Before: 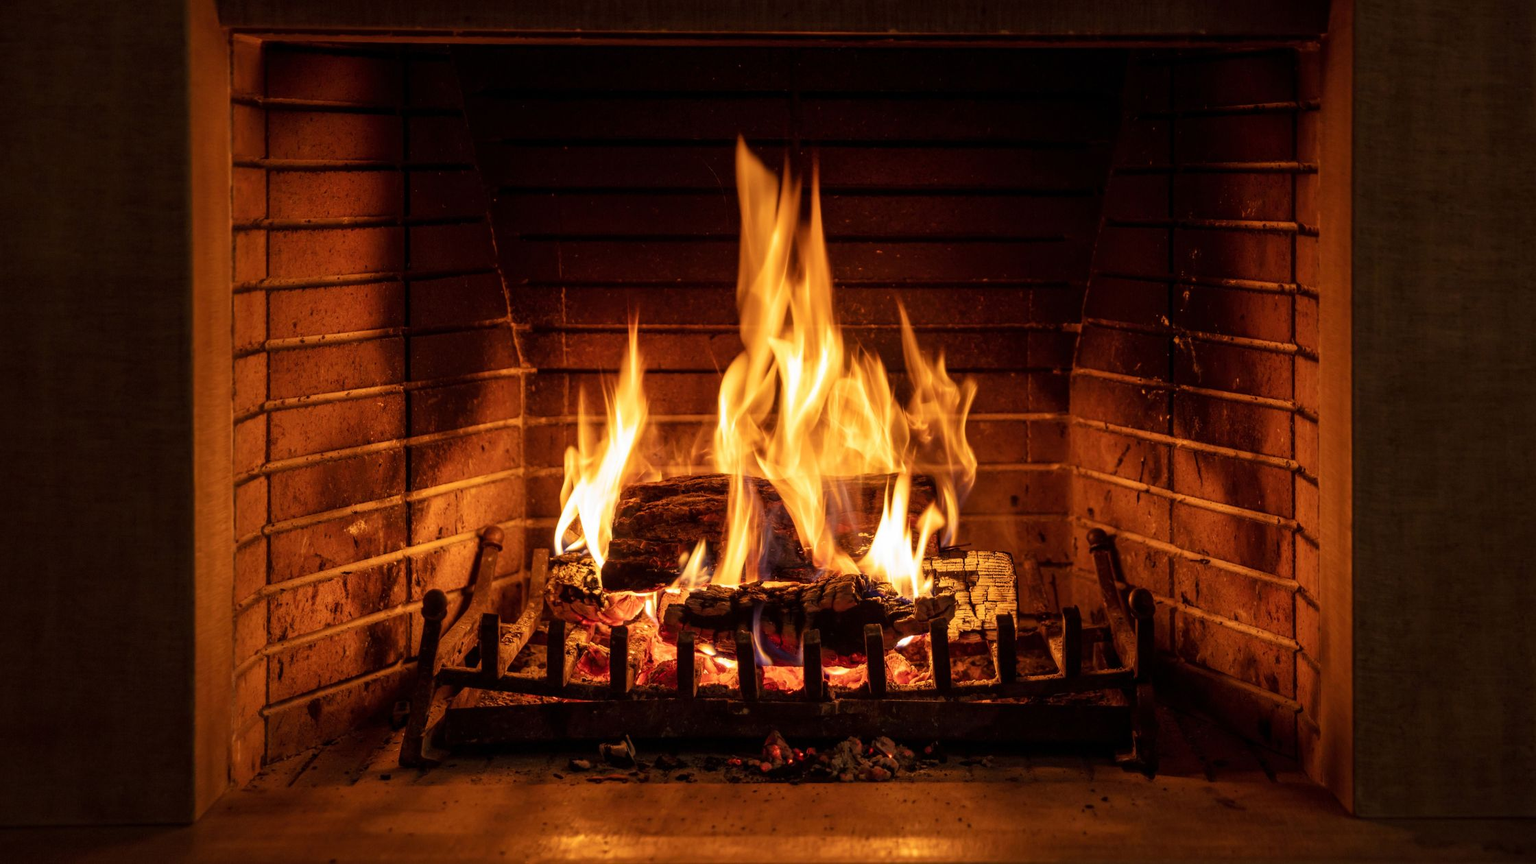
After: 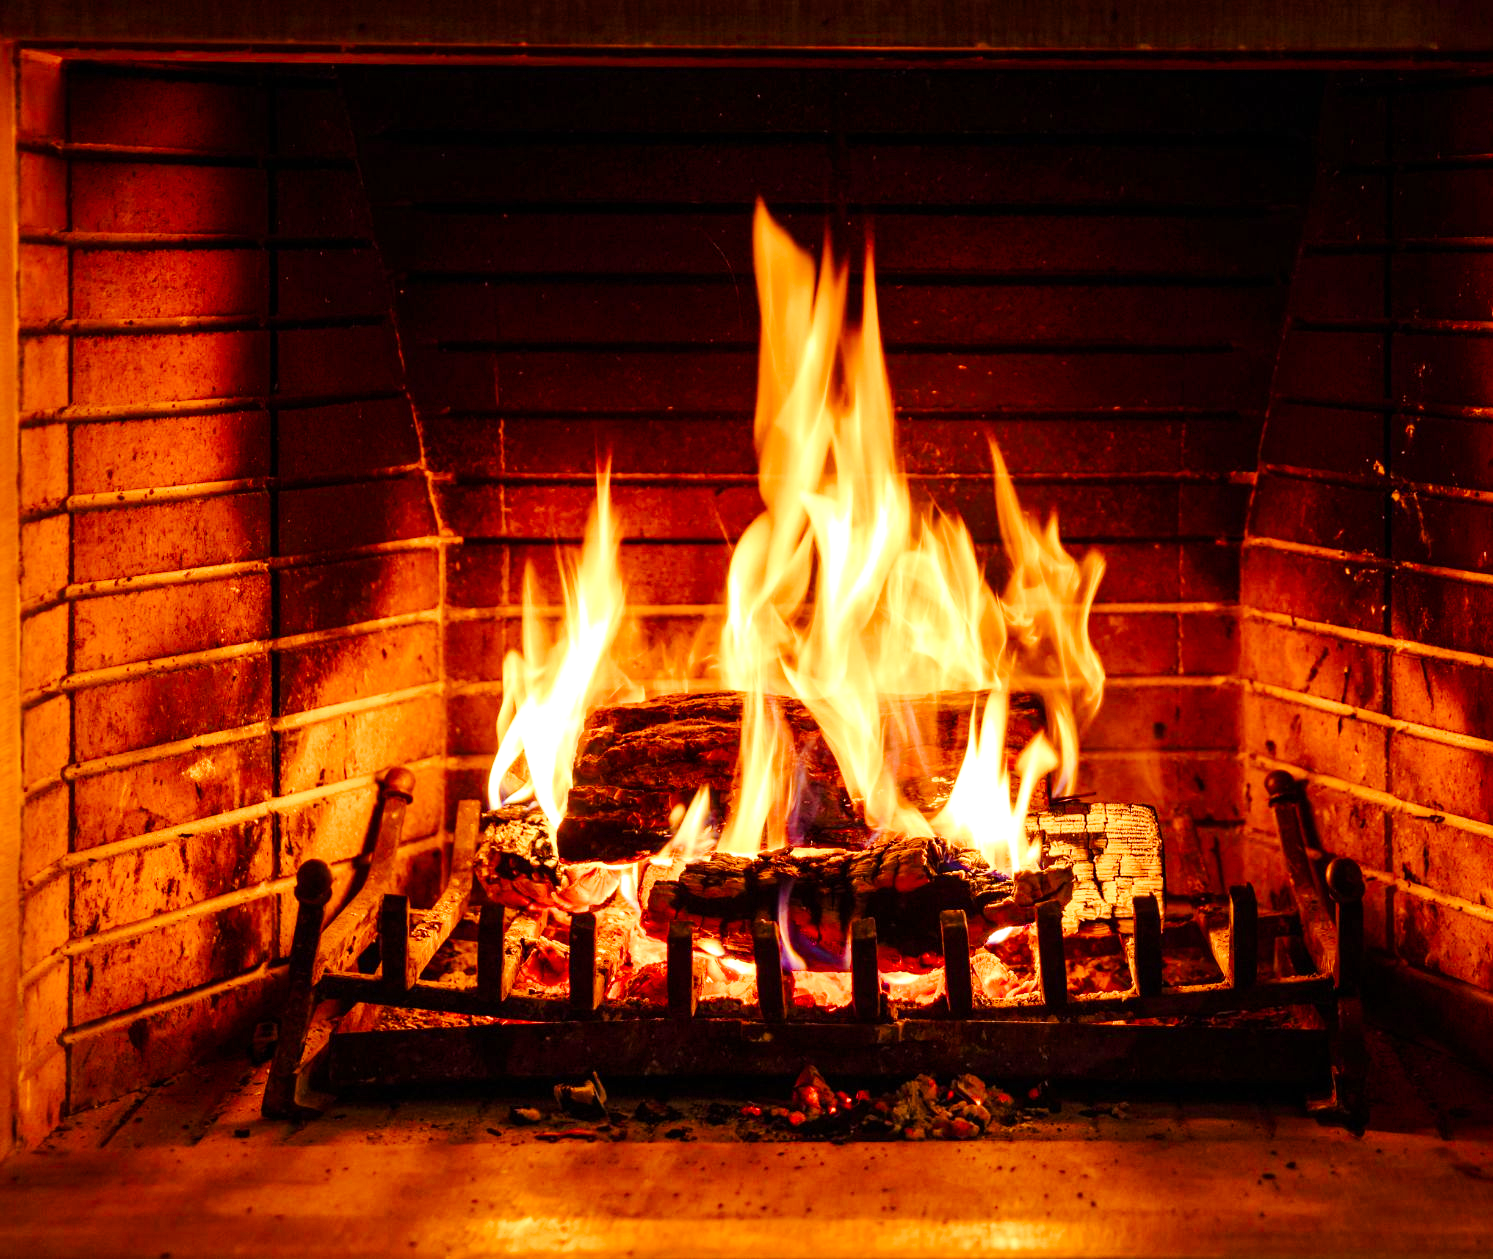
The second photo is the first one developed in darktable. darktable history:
tone curve: curves: ch0 [(0, 0) (0.071, 0.047) (0.266, 0.26) (0.483, 0.554) (0.753, 0.811) (1, 0.983)]; ch1 [(0, 0) (0.346, 0.307) (0.408, 0.387) (0.463, 0.465) (0.482, 0.493) (0.502, 0.5) (0.517, 0.502) (0.55, 0.548) (0.597, 0.61) (0.651, 0.698) (1, 1)]; ch2 [(0, 0) (0.346, 0.34) (0.434, 0.46) (0.485, 0.494) (0.5, 0.494) (0.517, 0.506) (0.526, 0.545) (0.583, 0.61) (0.625, 0.659) (1, 1)], preserve colors none
crop and rotate: left 14.3%, right 19.006%
exposure: exposure 0.755 EV, compensate highlight preservation false
color balance rgb: perceptual saturation grading › global saturation 20%, perceptual saturation grading › highlights -25.79%, perceptual saturation grading › shadows 25.861%, perceptual brilliance grading › mid-tones 9.637%, perceptual brilliance grading › shadows 14.78%, global vibrance 9.524%
